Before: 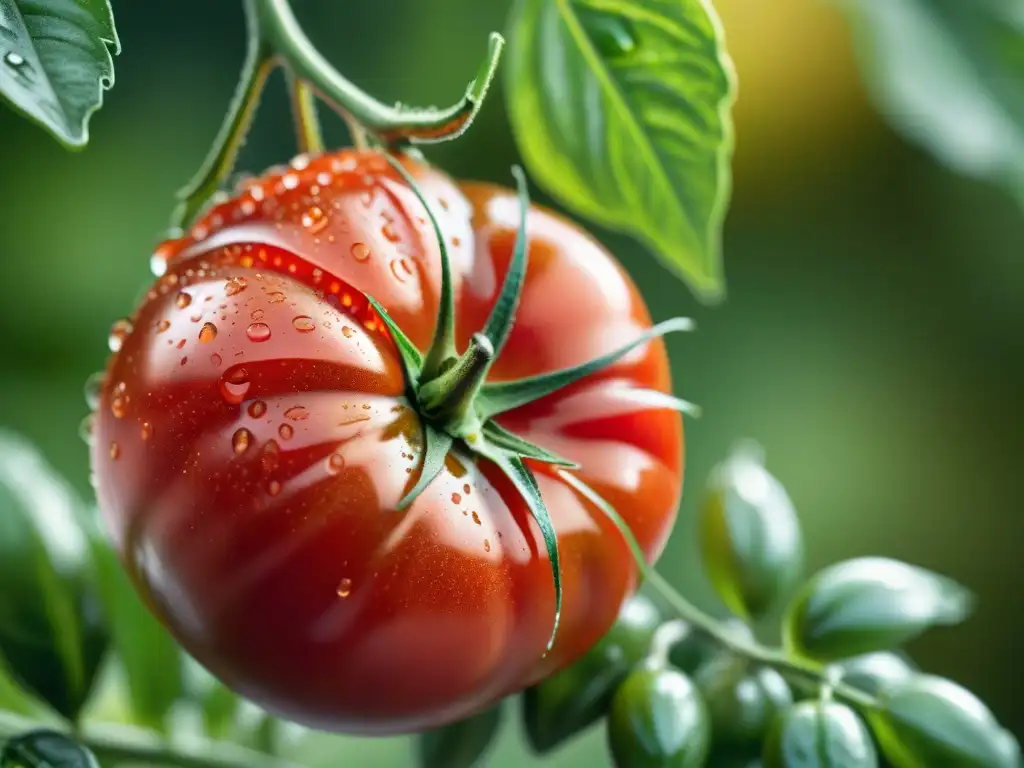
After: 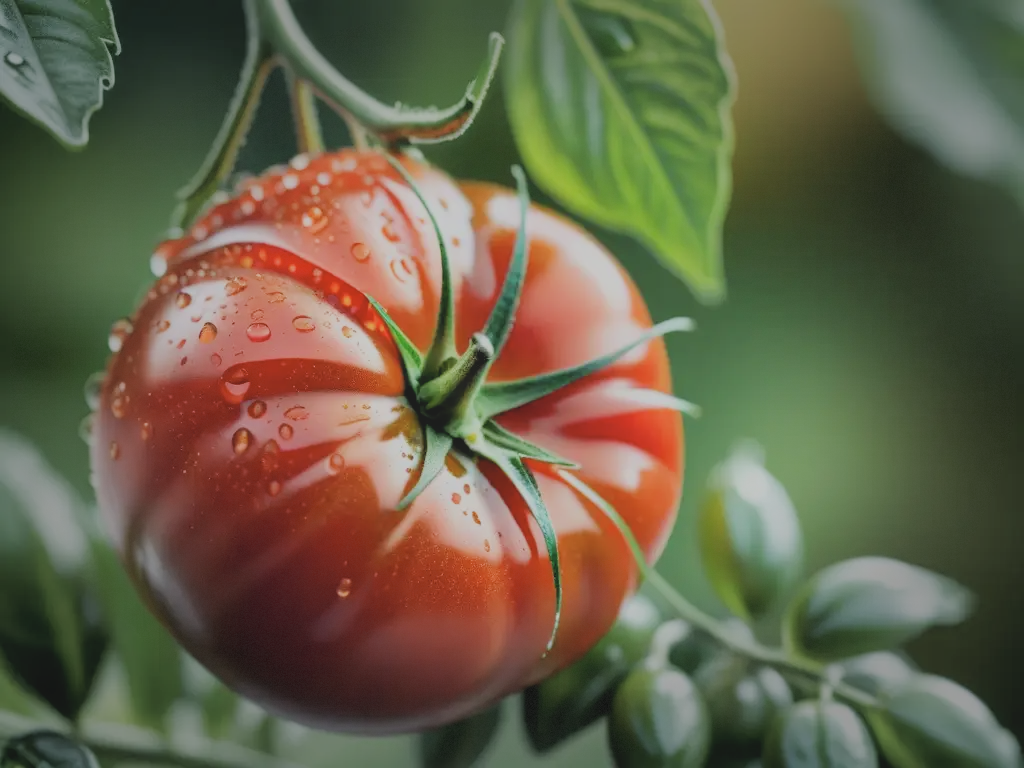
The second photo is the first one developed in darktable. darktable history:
contrast brightness saturation: contrast -0.164, brightness 0.049, saturation -0.121
filmic rgb: black relative exposure -7.65 EV, white relative exposure 4.56 EV, hardness 3.61
vignetting: fall-off start 48.3%, brightness -0.418, saturation -0.299, automatic ratio true, width/height ratio 1.282, dithering 8-bit output
